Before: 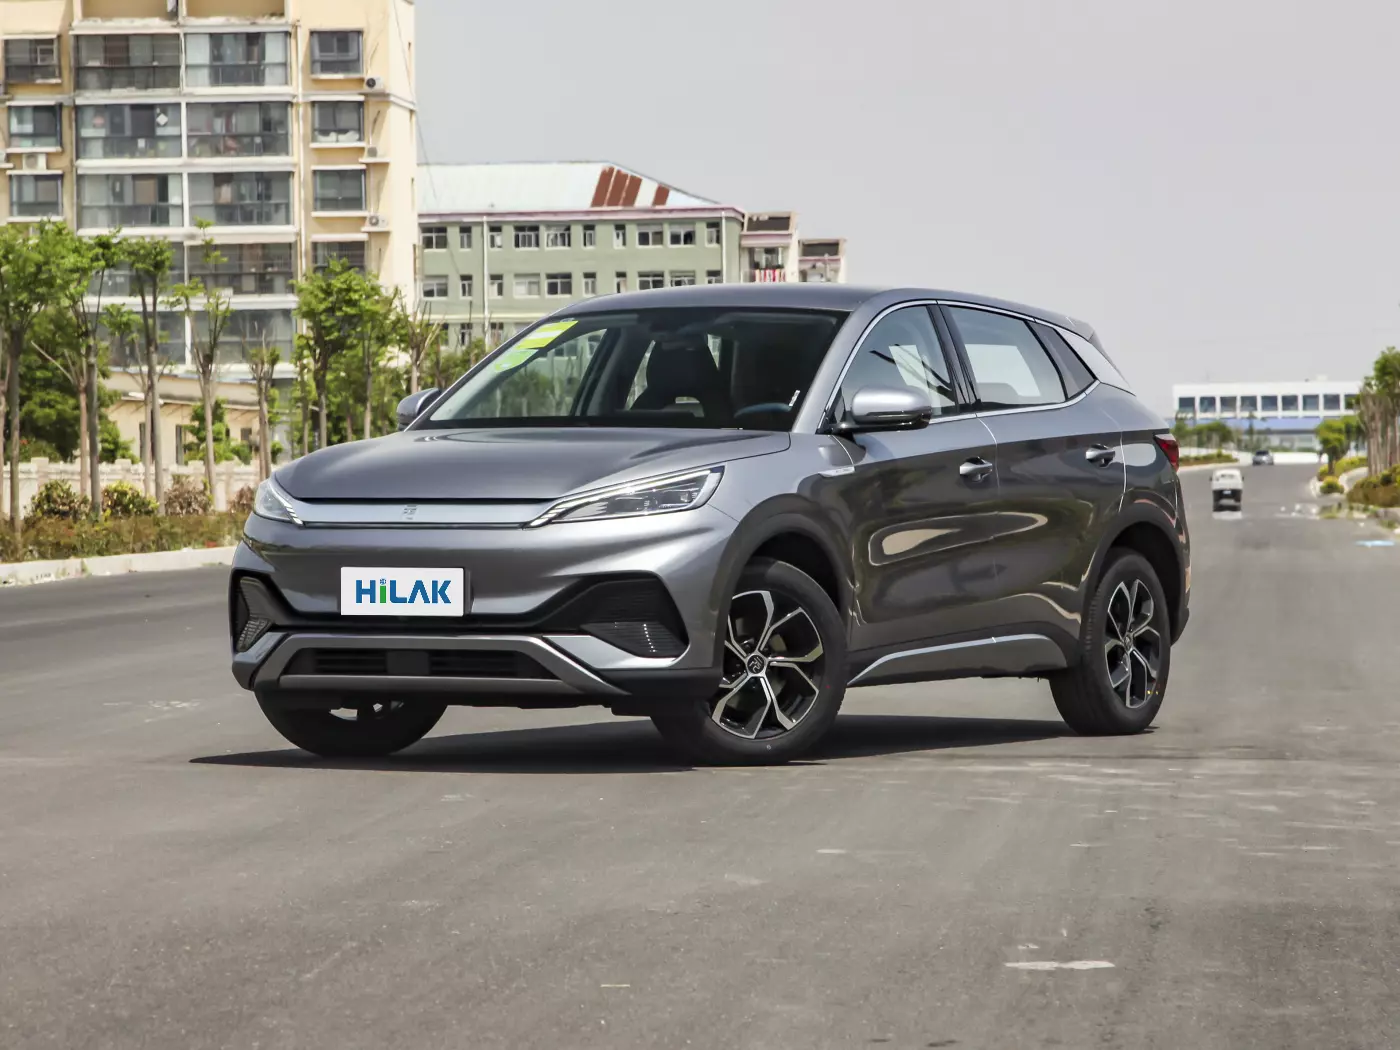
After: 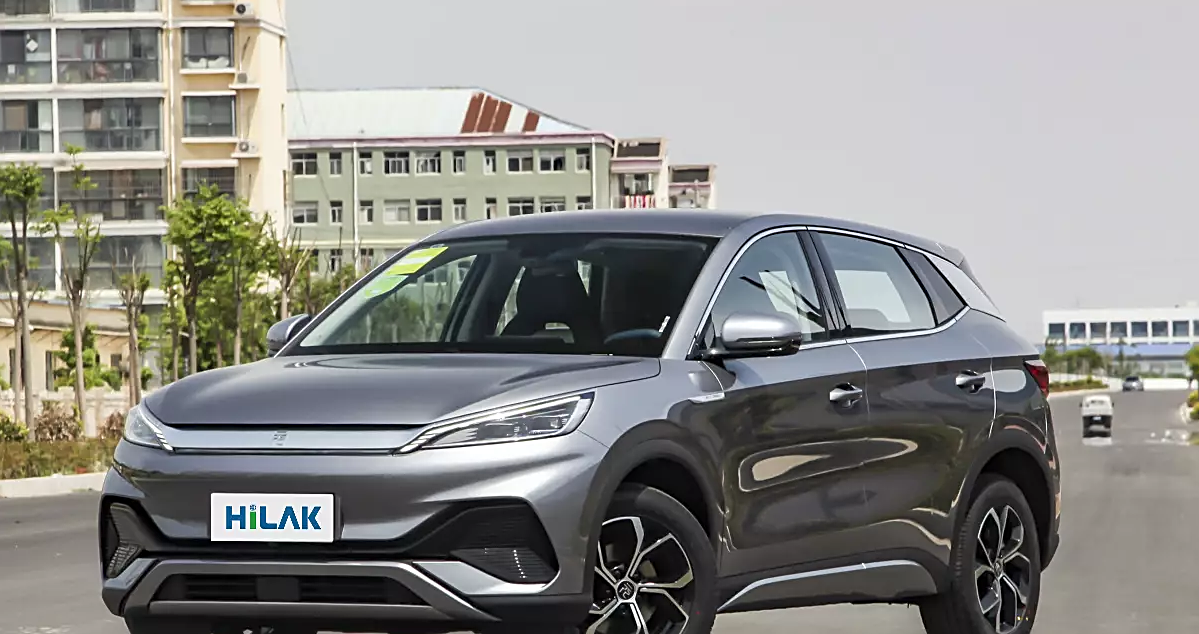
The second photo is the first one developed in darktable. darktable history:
sharpen: on, module defaults
crop and rotate: left 9.345%, top 7.22%, right 4.982%, bottom 32.331%
